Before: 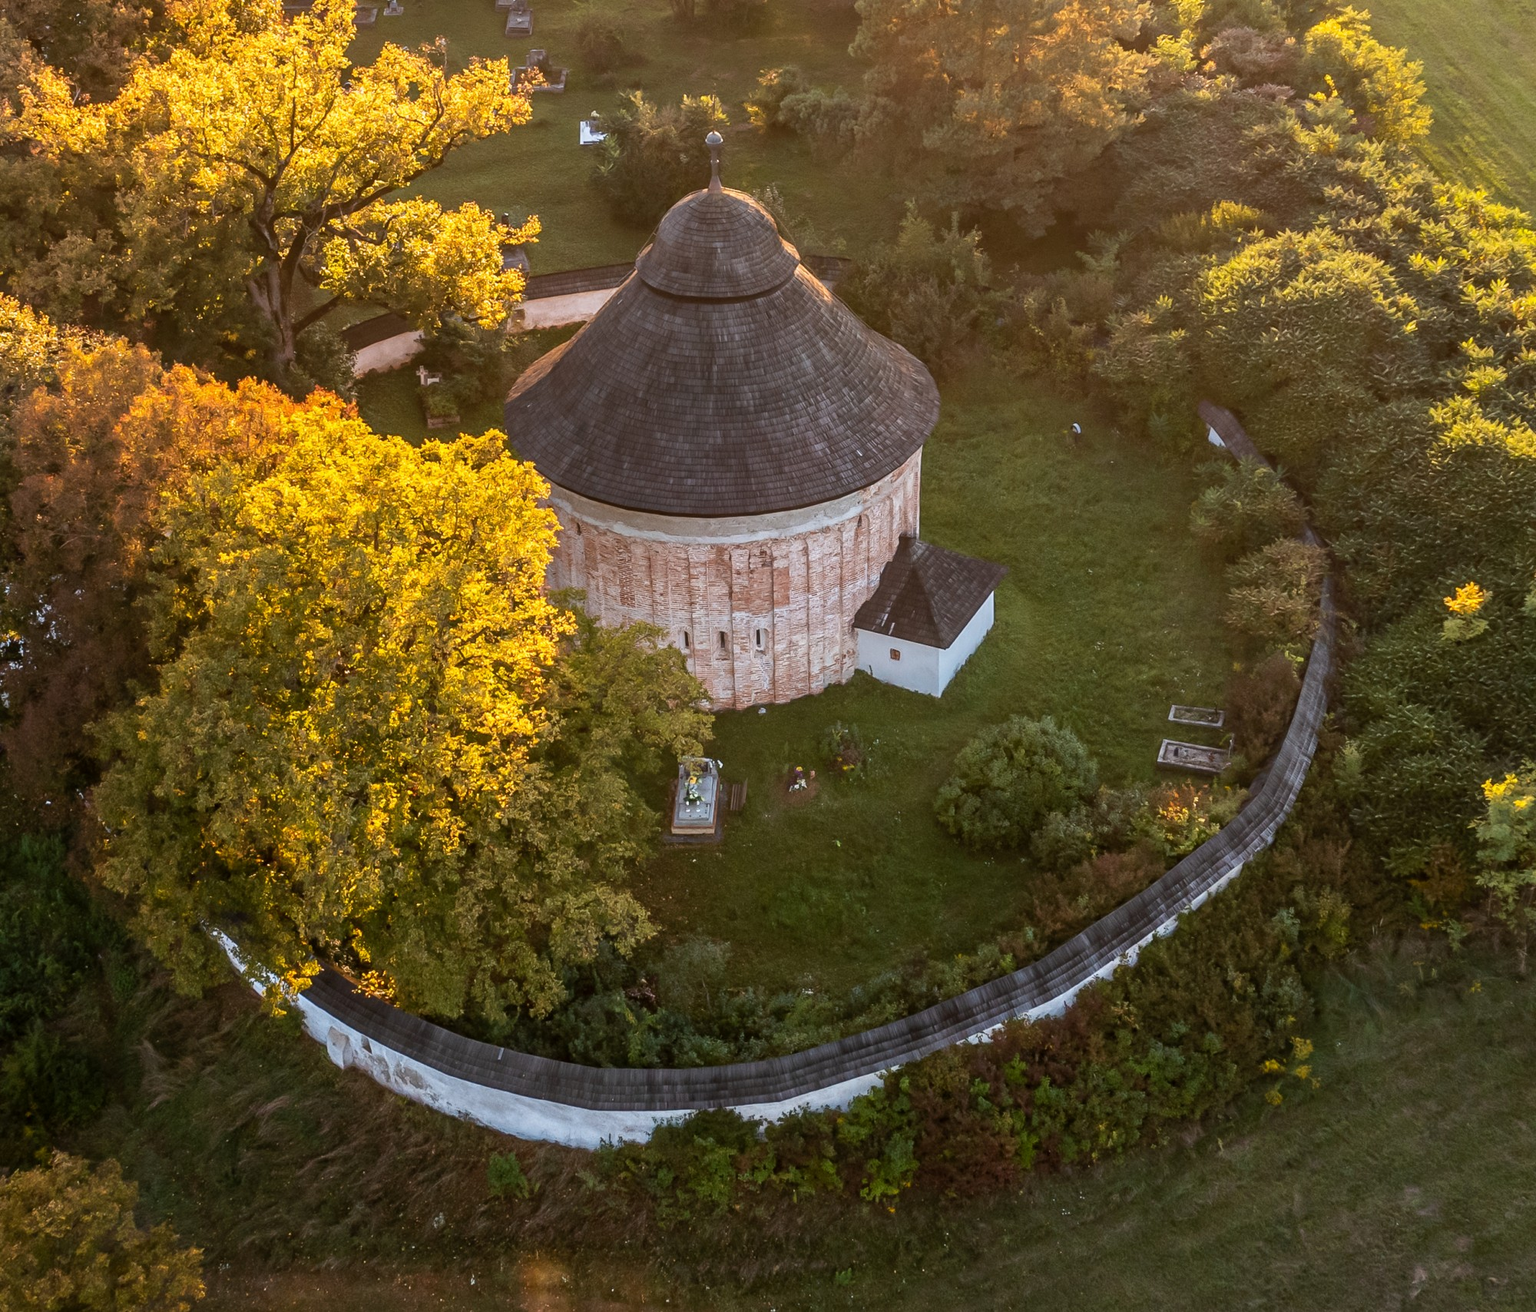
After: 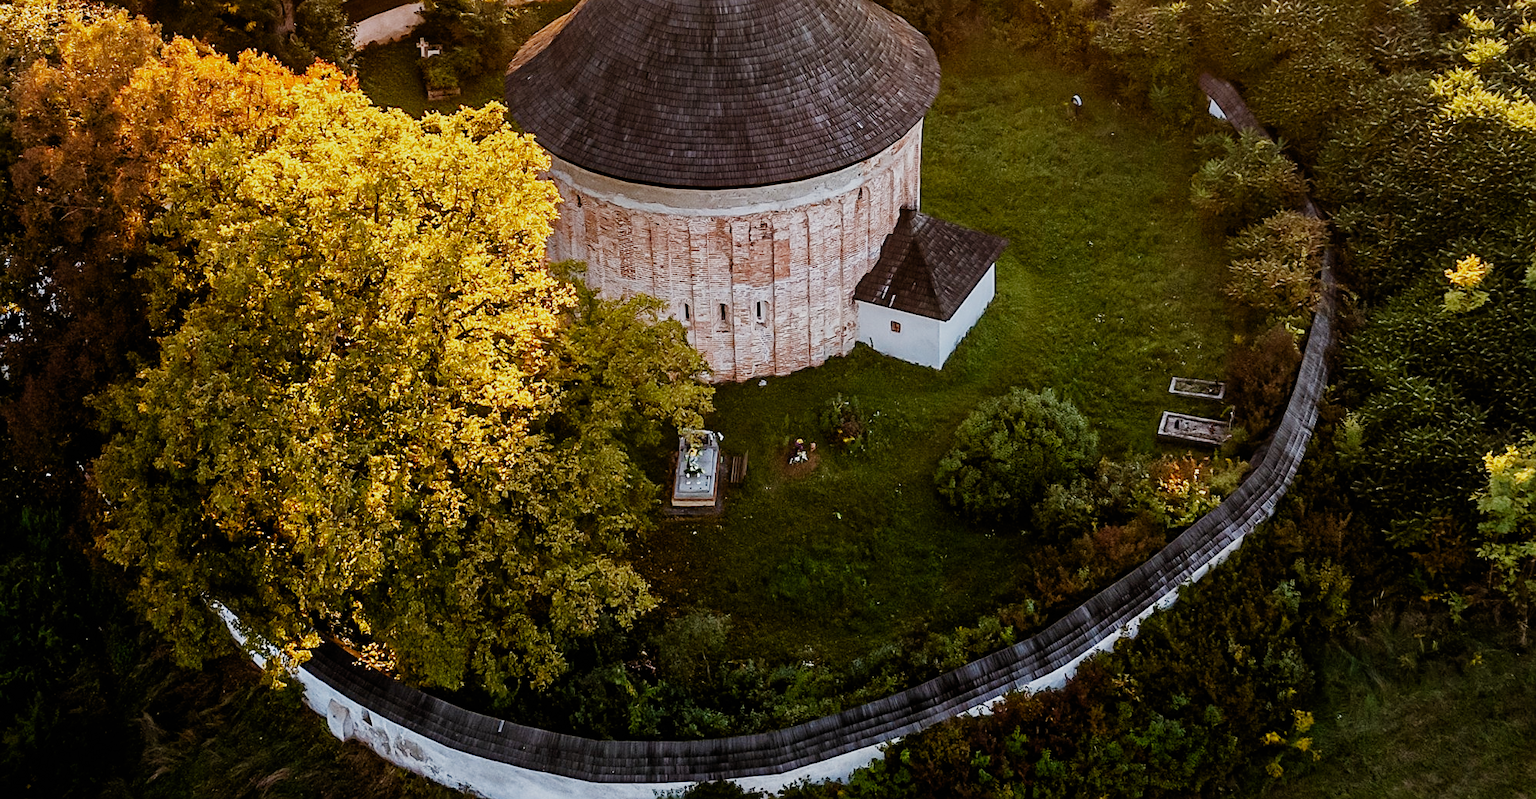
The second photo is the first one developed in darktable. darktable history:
crop and rotate: top 25.071%, bottom 13.996%
sharpen: amount 0.493
filmic rgb: black relative exposure -5.15 EV, white relative exposure 3.98 EV, hardness 2.91, contrast 1.297, add noise in highlights 0.001, preserve chrominance no, color science v3 (2019), use custom middle-gray values true, contrast in highlights soft
